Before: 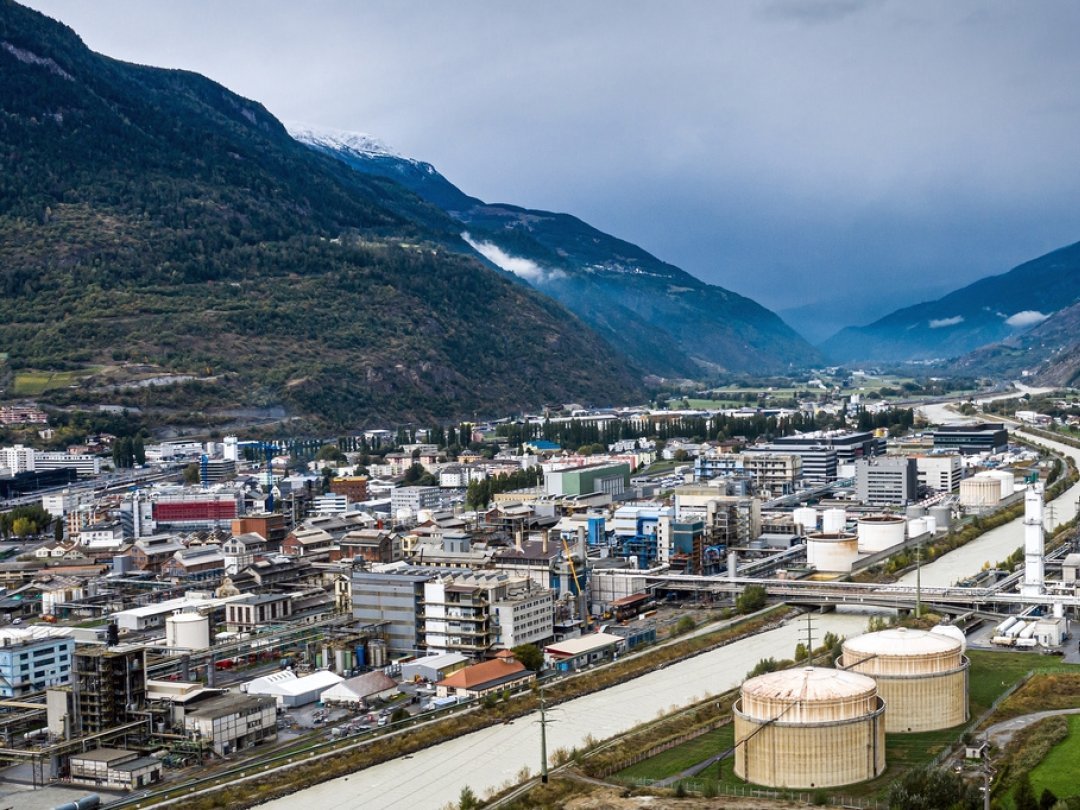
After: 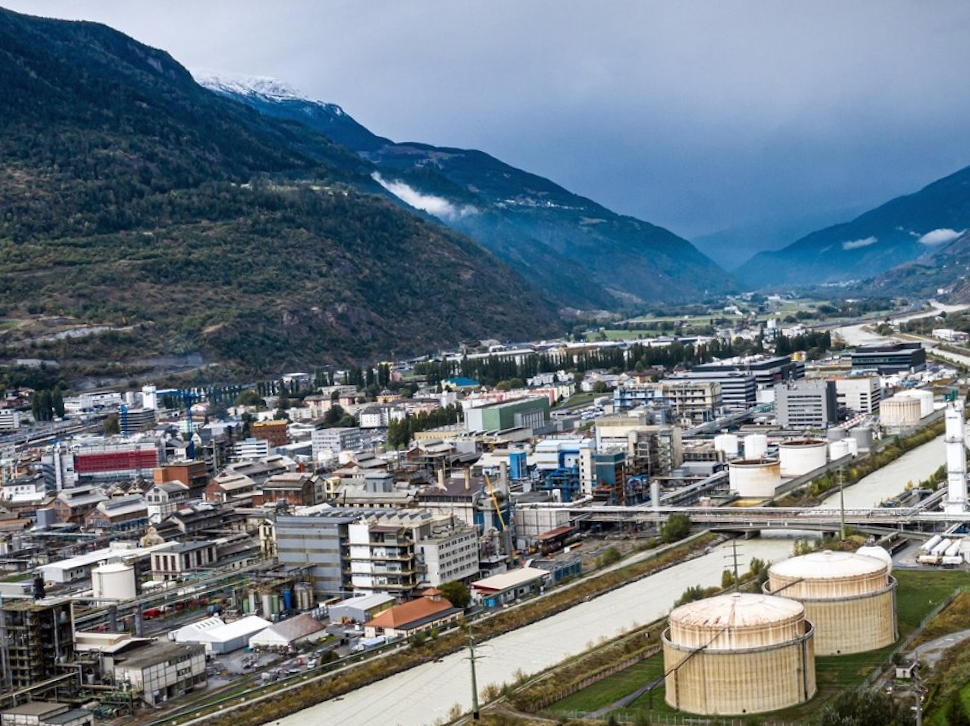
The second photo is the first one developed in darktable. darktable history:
crop and rotate: angle 2.23°, left 5.576%, top 5.675%
